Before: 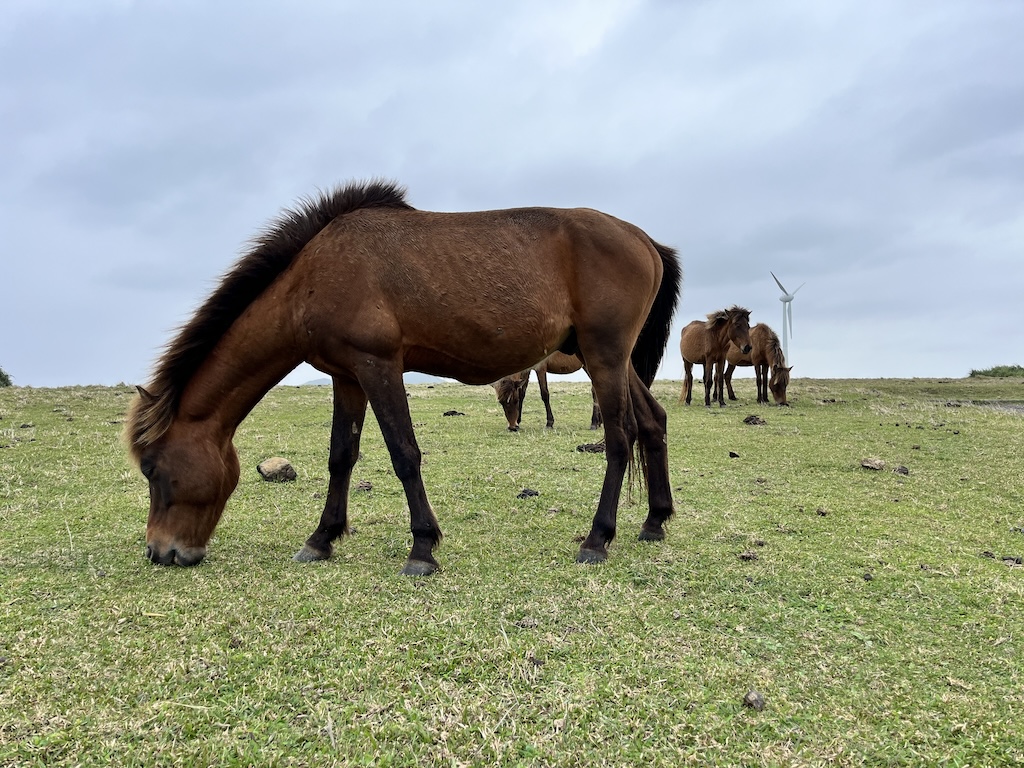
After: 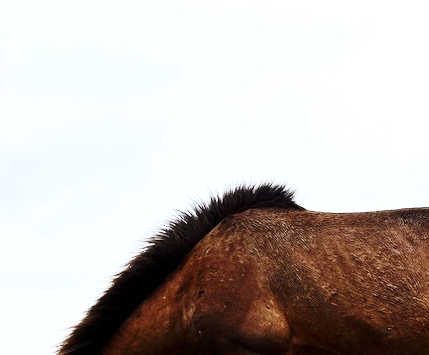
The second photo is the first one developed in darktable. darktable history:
base curve: curves: ch0 [(0, 0) (0.028, 0.03) (0.121, 0.232) (0.46, 0.748) (0.859, 0.968) (1, 1)], preserve colors none
crop and rotate: left 10.817%, top 0.062%, right 47.194%, bottom 53.626%
grain: coarseness 0.09 ISO
tone equalizer: -8 EV -0.75 EV, -7 EV -0.7 EV, -6 EV -0.6 EV, -5 EV -0.4 EV, -3 EV 0.4 EV, -2 EV 0.6 EV, -1 EV 0.7 EV, +0 EV 0.75 EV, edges refinement/feathering 500, mask exposure compensation -1.57 EV, preserve details no
